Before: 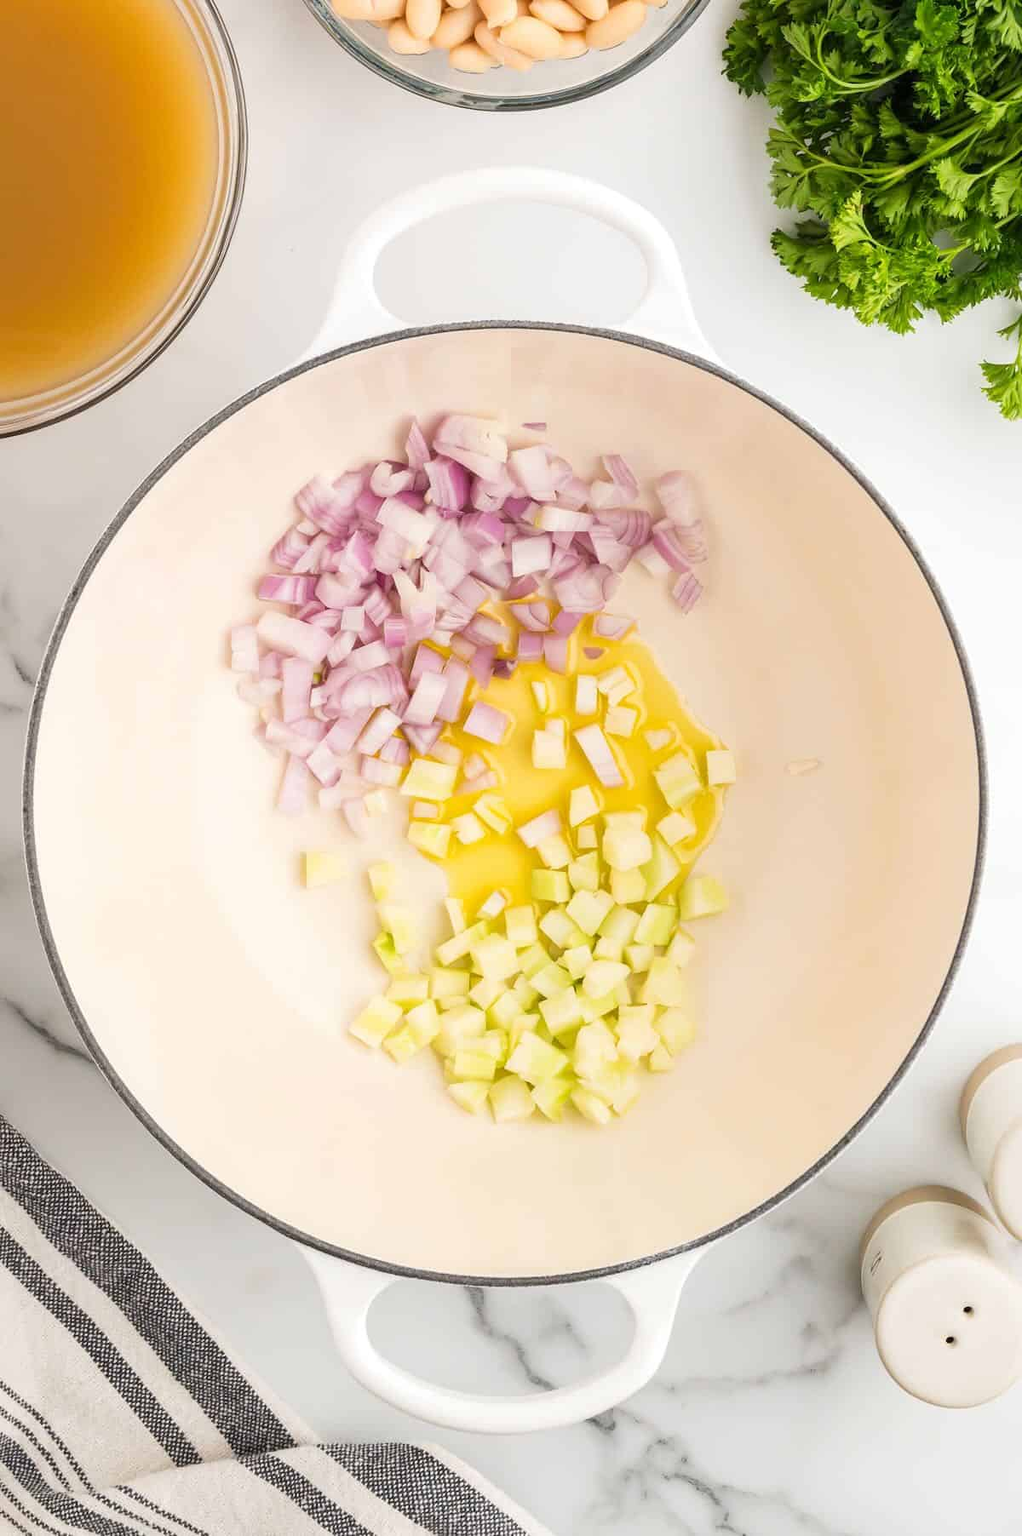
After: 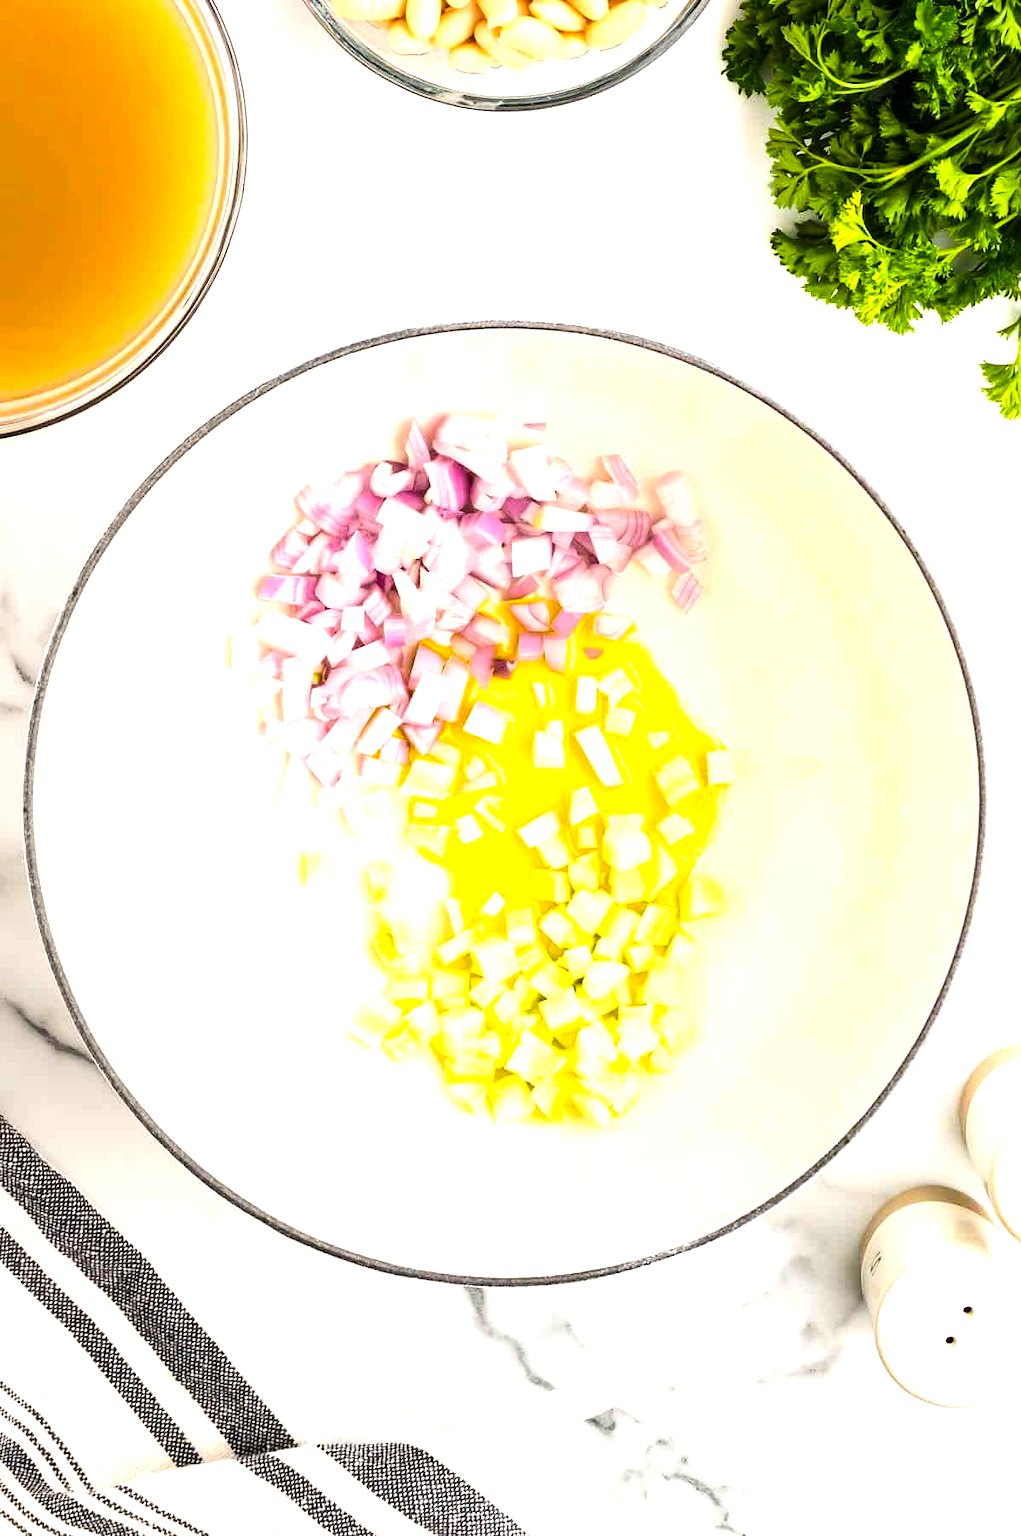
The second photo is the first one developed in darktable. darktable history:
color balance rgb: perceptual saturation grading › global saturation 25%, global vibrance 20%
tone equalizer: -8 EV -1.08 EV, -7 EV -1.01 EV, -6 EV -0.867 EV, -5 EV -0.578 EV, -3 EV 0.578 EV, -2 EV 0.867 EV, -1 EV 1.01 EV, +0 EV 1.08 EV, edges refinement/feathering 500, mask exposure compensation -1.57 EV, preserve details no
